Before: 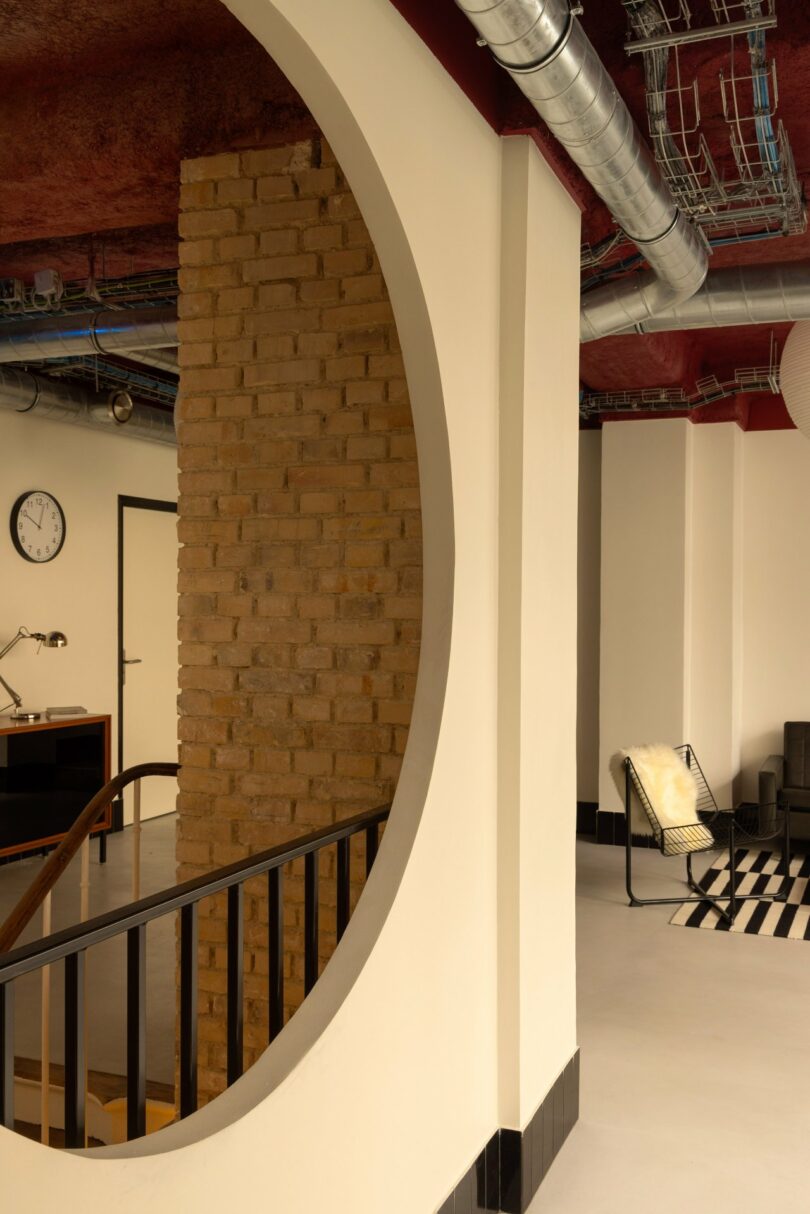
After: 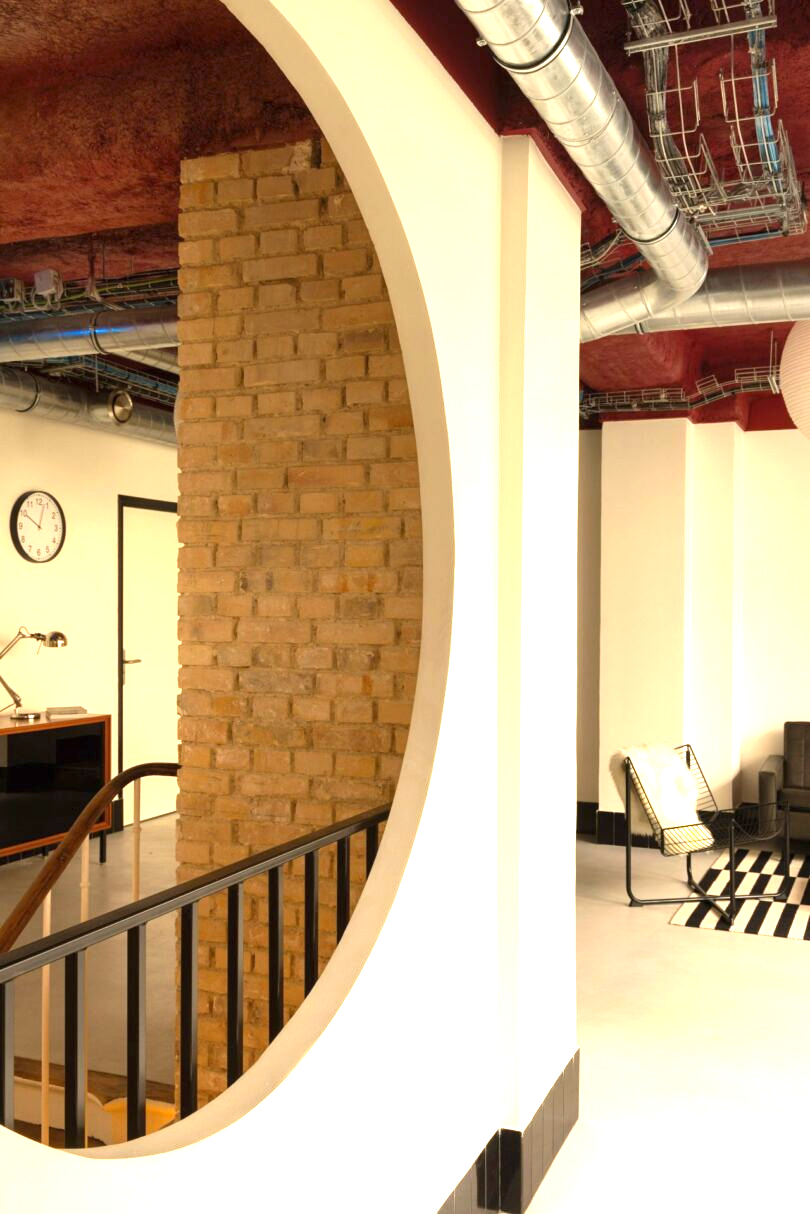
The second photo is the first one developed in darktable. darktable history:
exposure: black level correction 0, exposure 1.444 EV, compensate exposure bias true, compensate highlight preservation false
